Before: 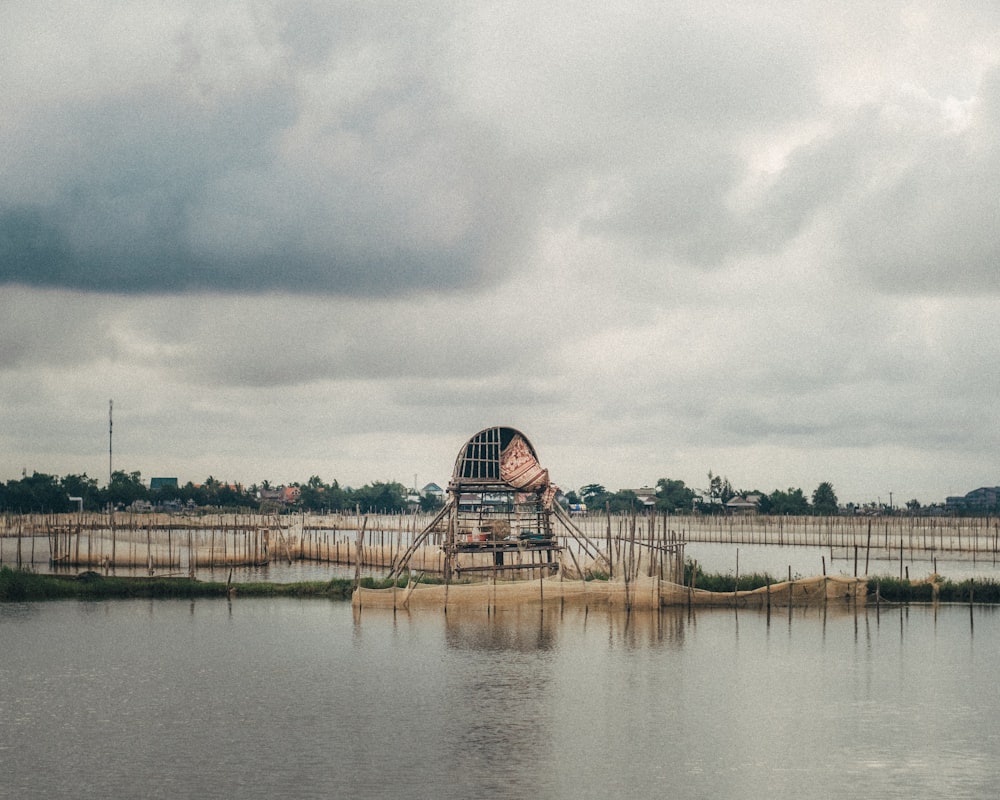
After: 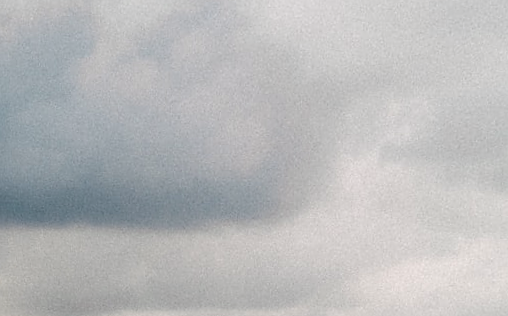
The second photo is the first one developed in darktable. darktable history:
sharpen: on, module defaults
white balance: red 1.009, blue 1.027
crop: left 15.306%, top 9.065%, right 30.789%, bottom 48.638%
rotate and perspective: rotation 0.062°, lens shift (vertical) 0.115, lens shift (horizontal) -0.133, crop left 0.047, crop right 0.94, crop top 0.061, crop bottom 0.94
